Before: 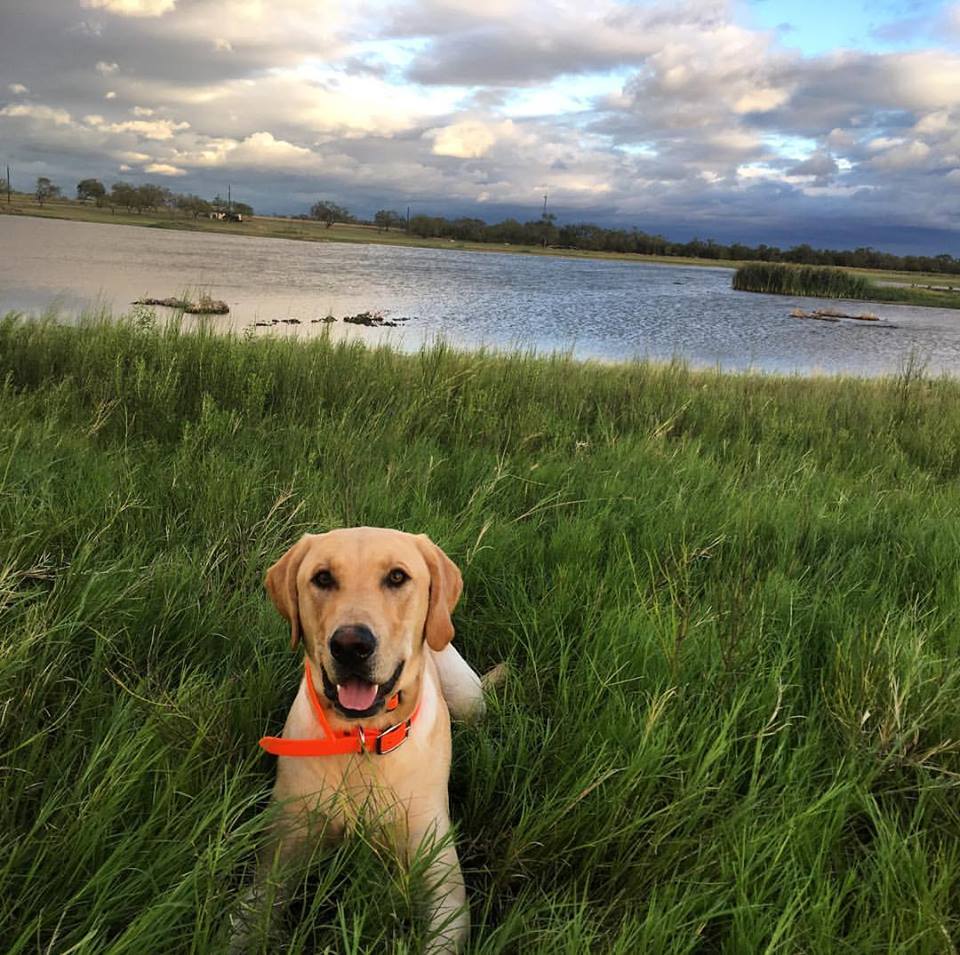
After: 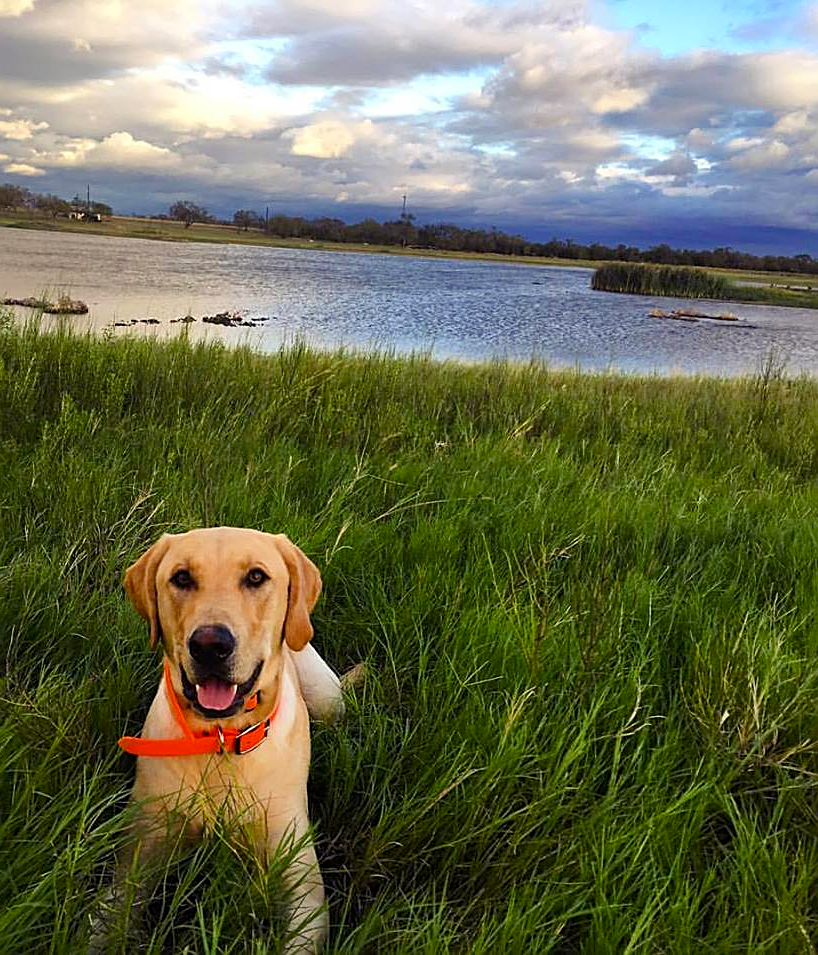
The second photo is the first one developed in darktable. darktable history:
crop and rotate: left 14.71%
color balance rgb: shadows lift › luminance -21.656%, shadows lift › chroma 9.037%, shadows lift › hue 283.82°, linear chroma grading › global chroma 6.033%, perceptual saturation grading › global saturation 20%, perceptual saturation grading › highlights -25.509%, perceptual saturation grading › shadows 24.225%, global vibrance 20%
sharpen: on, module defaults
